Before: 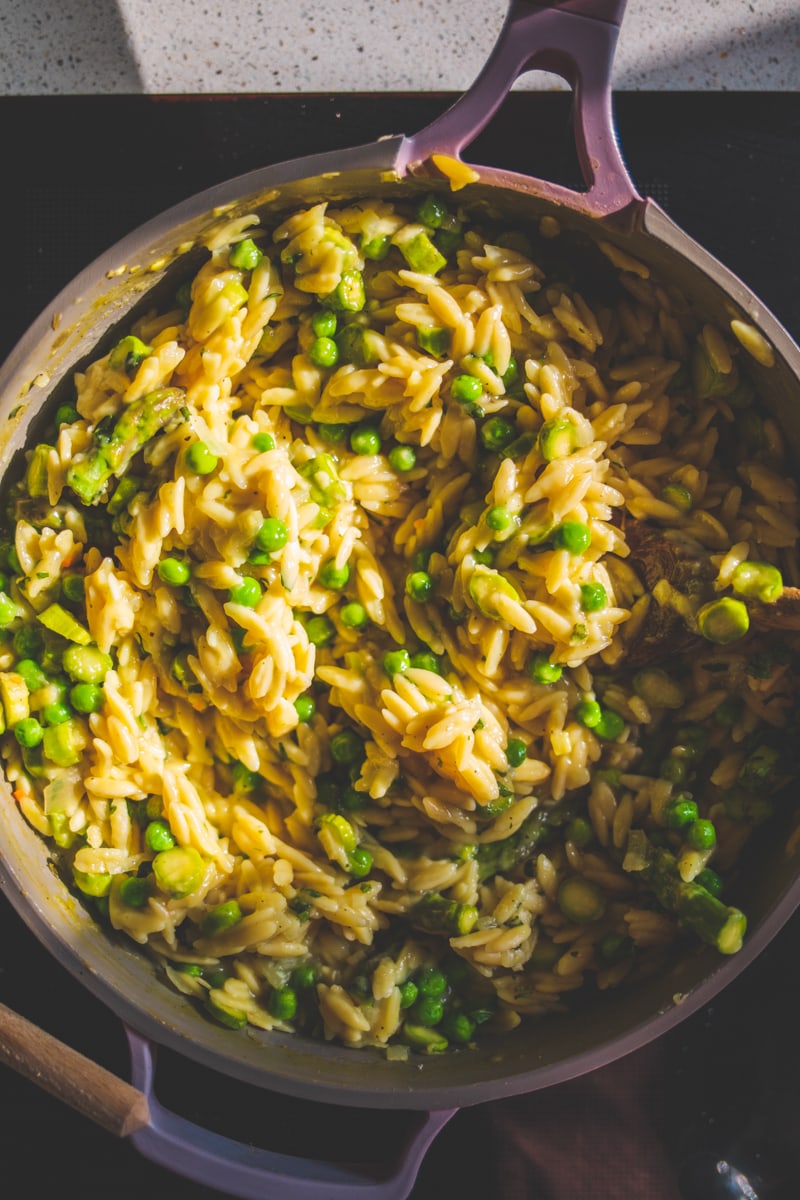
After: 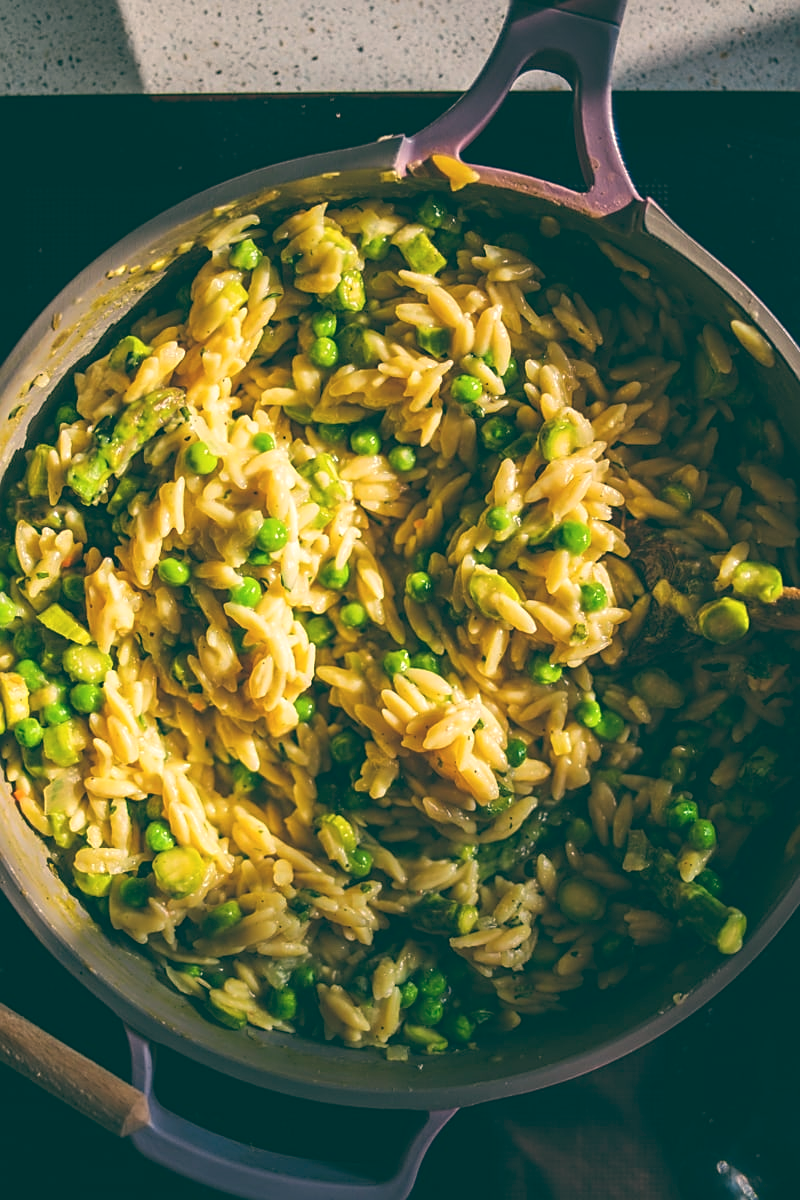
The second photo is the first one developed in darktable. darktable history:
sharpen: on, module defaults
color balance: lift [1.005, 0.99, 1.007, 1.01], gamma [1, 0.979, 1.011, 1.021], gain [0.923, 1.098, 1.025, 0.902], input saturation 90.45%, contrast 7.73%, output saturation 105.91%
